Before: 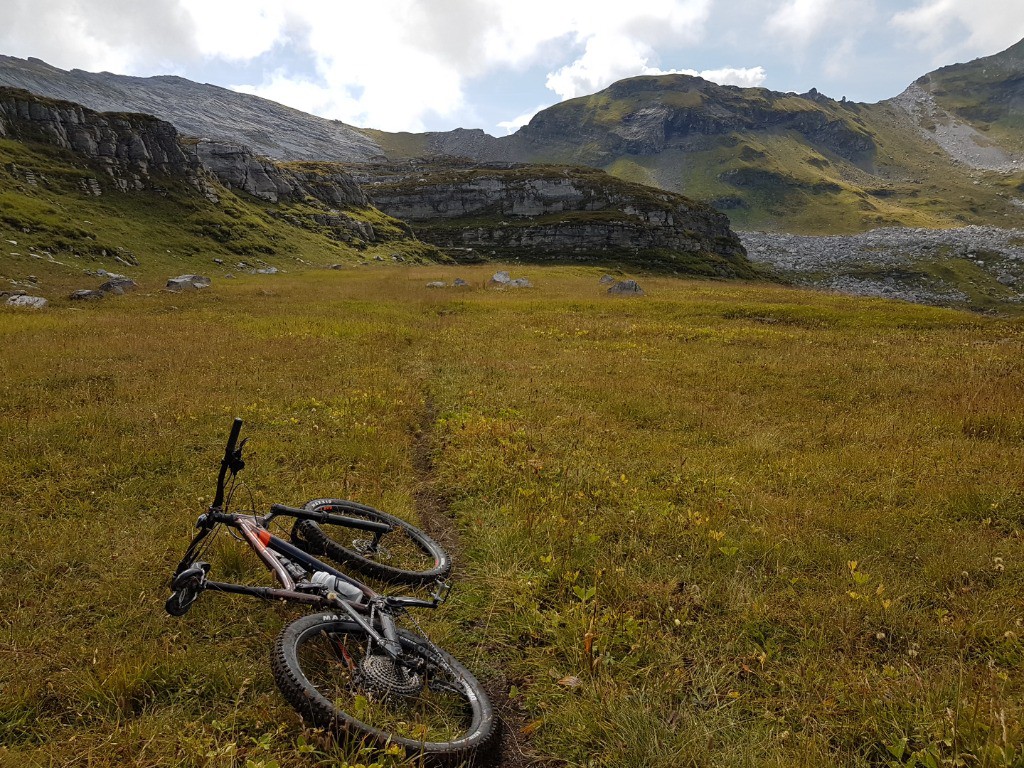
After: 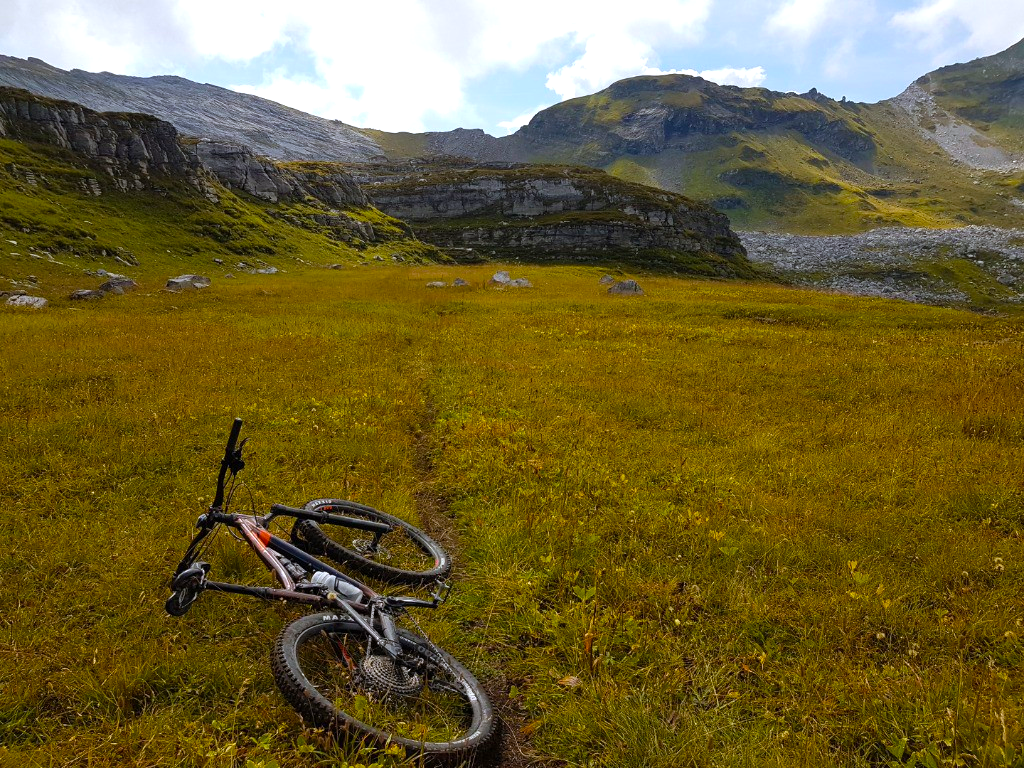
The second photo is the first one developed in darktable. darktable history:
color balance rgb: highlights gain › luminance 16.481%, highlights gain › chroma 2.944%, highlights gain › hue 261.19°, global offset › hue 170.08°, perceptual saturation grading › global saturation 19.41%, global vibrance 39.193%
